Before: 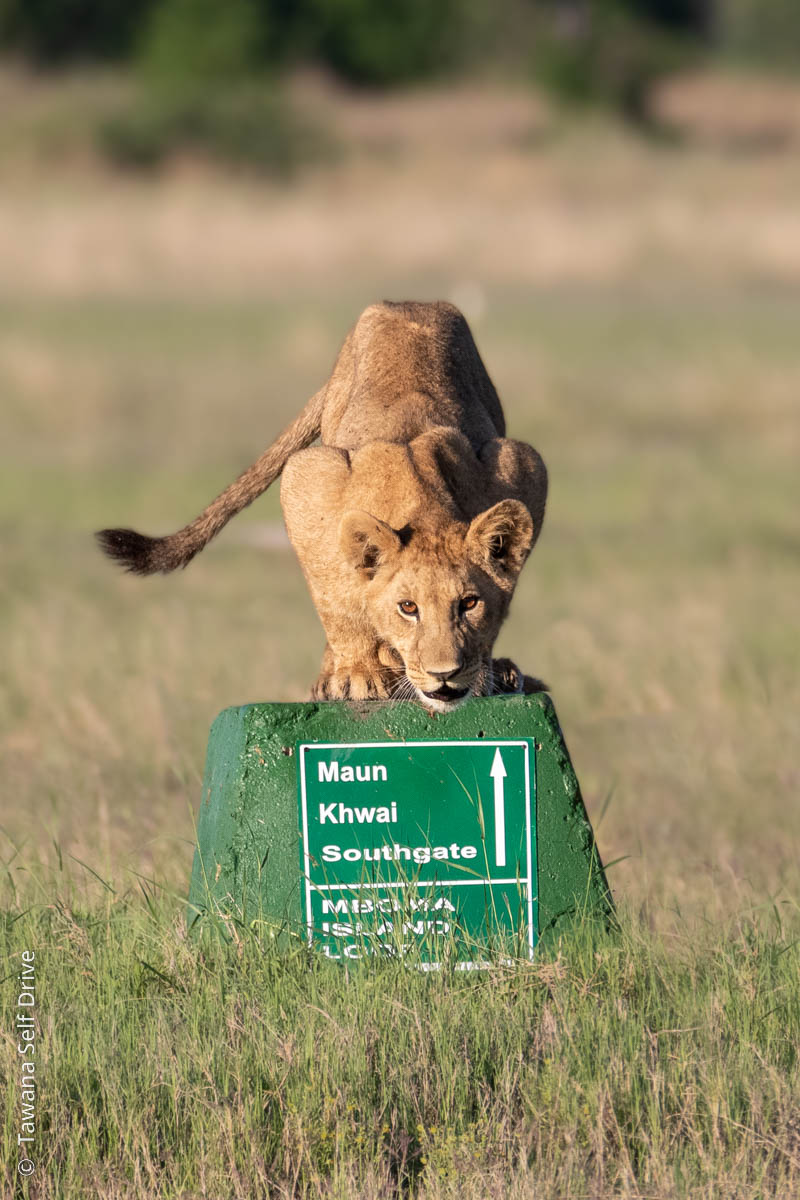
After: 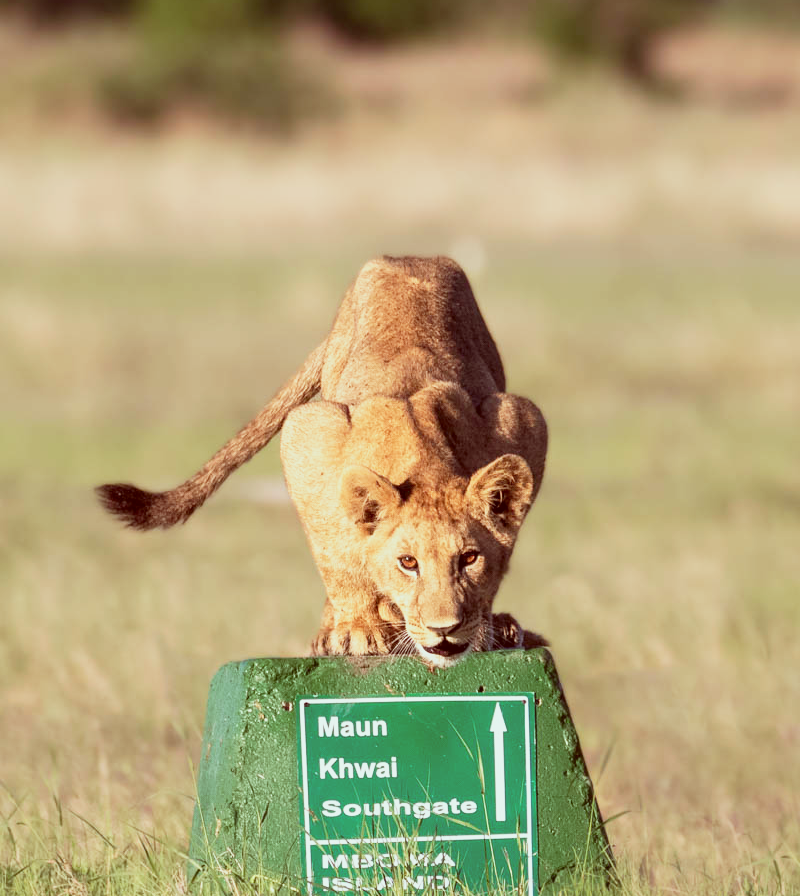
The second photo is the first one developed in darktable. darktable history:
crop: top 3.816%, bottom 21.459%
base curve: curves: ch0 [(0, 0) (0.088, 0.125) (0.176, 0.251) (0.354, 0.501) (0.613, 0.749) (1, 0.877)], preserve colors none
exposure: compensate highlight preservation false
color correction: highlights a* -6.98, highlights b* -0.18, shadows a* 20.16, shadows b* 12.44
